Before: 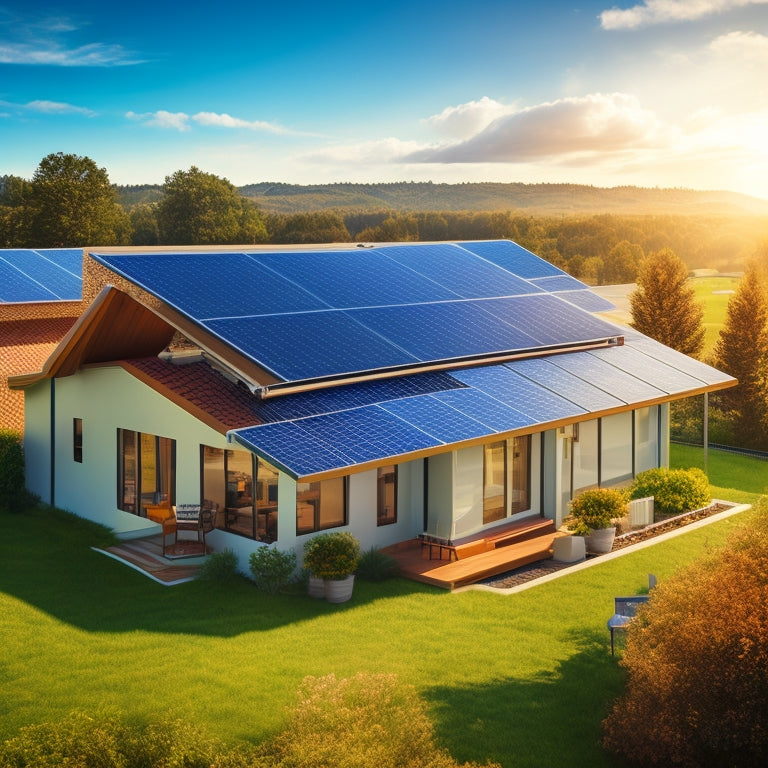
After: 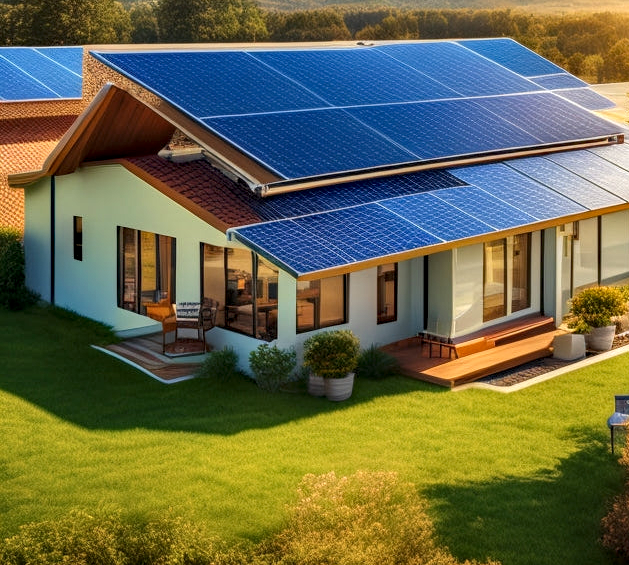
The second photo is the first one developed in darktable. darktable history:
shadows and highlights: soften with gaussian
local contrast: detail 142%
haze removal: compatibility mode true, adaptive false
crop: top 26.432%, right 18.06%
